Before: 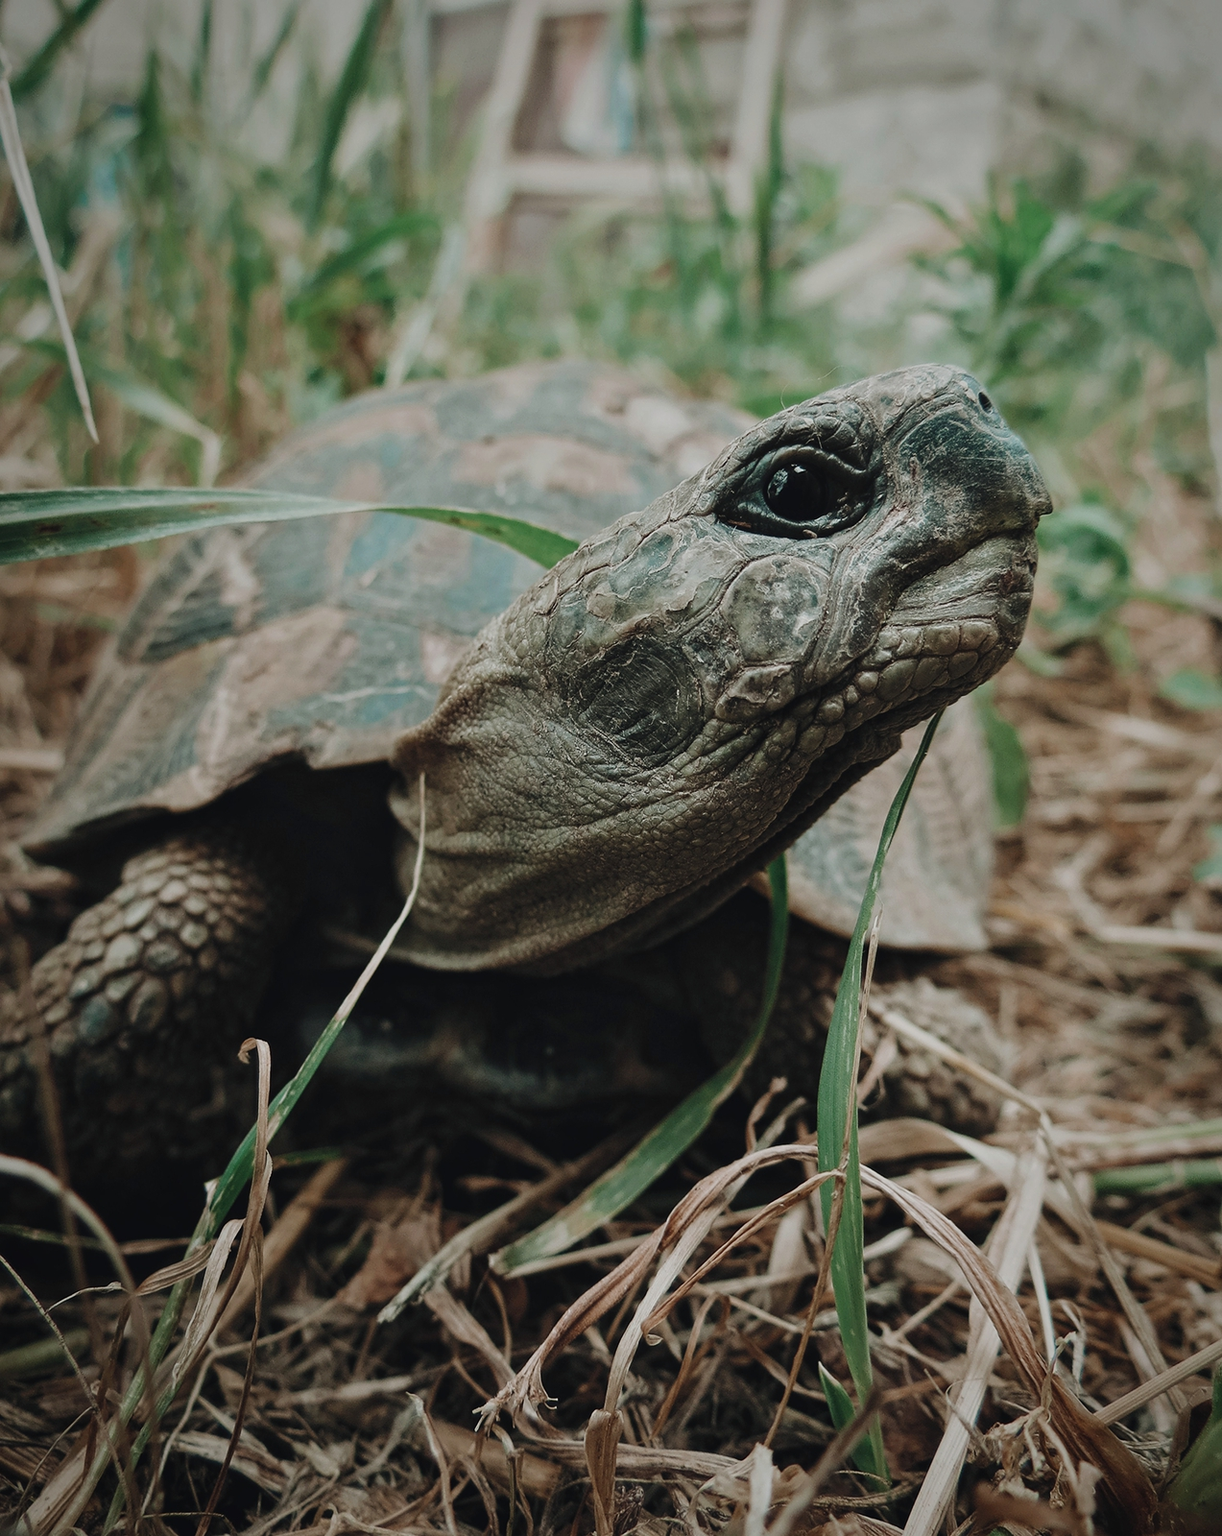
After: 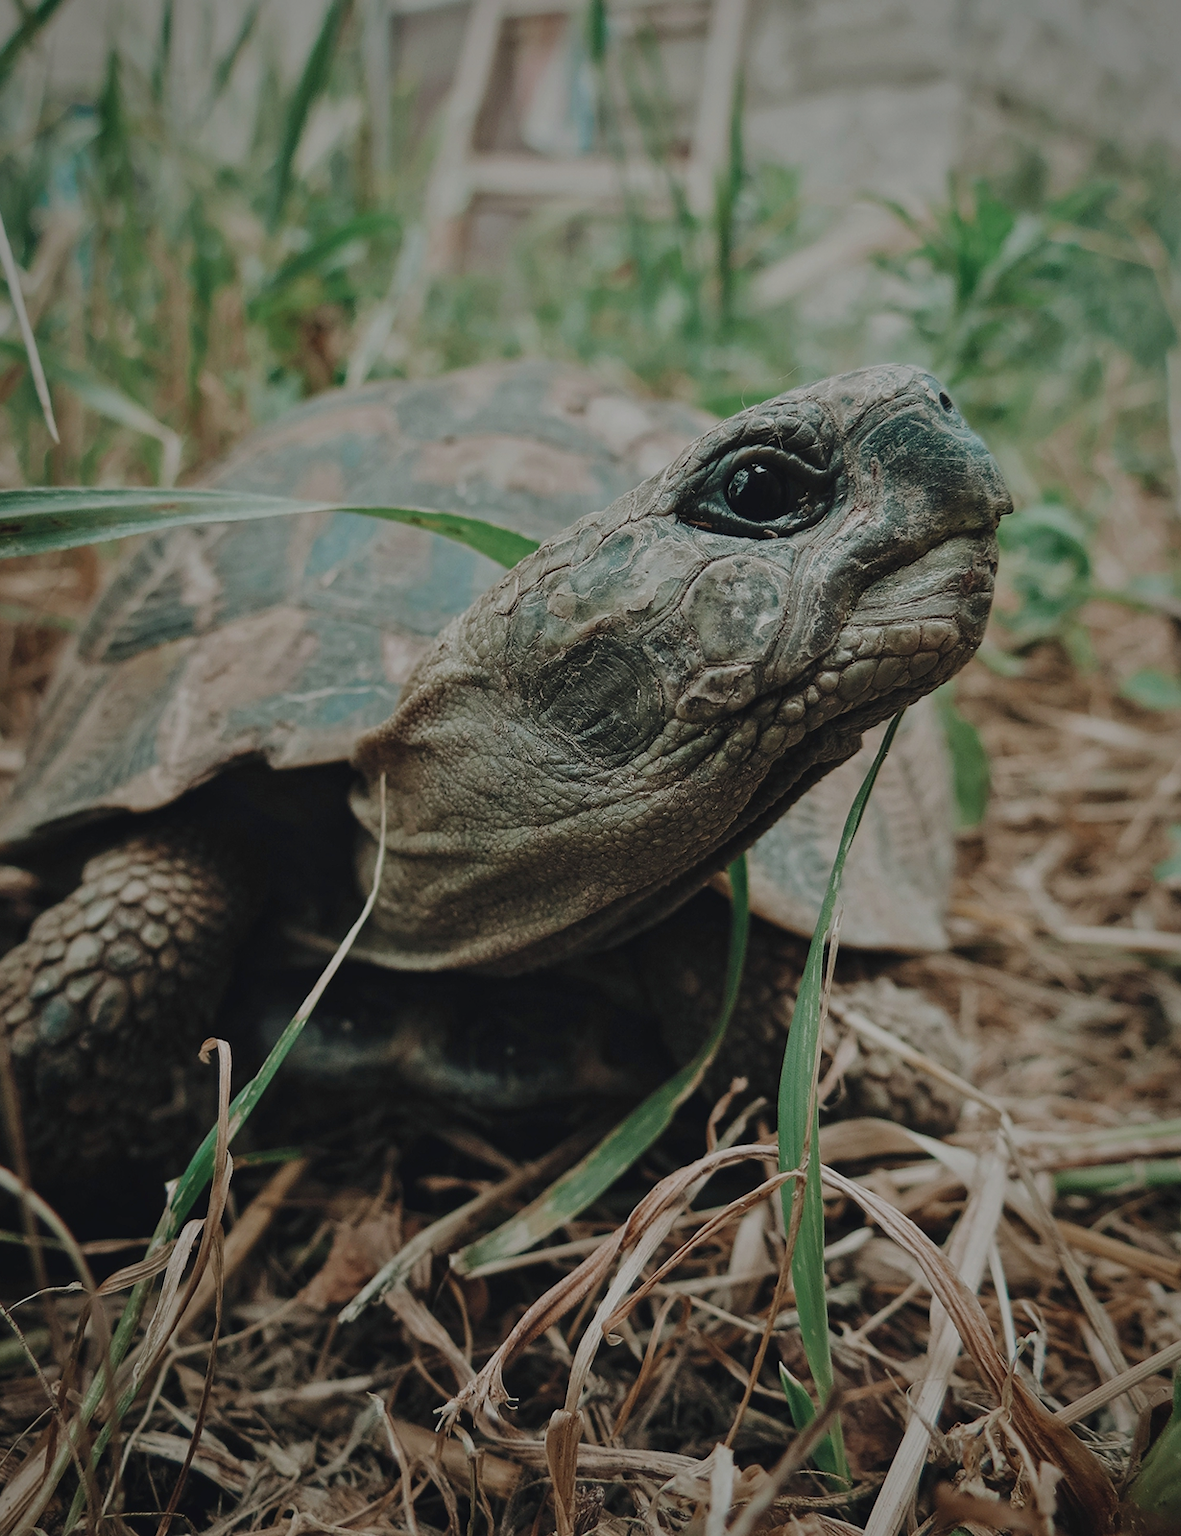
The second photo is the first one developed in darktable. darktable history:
crop and rotate: left 3.238%
tone equalizer: -8 EV 0.25 EV, -7 EV 0.417 EV, -6 EV 0.417 EV, -5 EV 0.25 EV, -3 EV -0.25 EV, -2 EV -0.417 EV, -1 EV -0.417 EV, +0 EV -0.25 EV, edges refinement/feathering 500, mask exposure compensation -1.57 EV, preserve details guided filter
